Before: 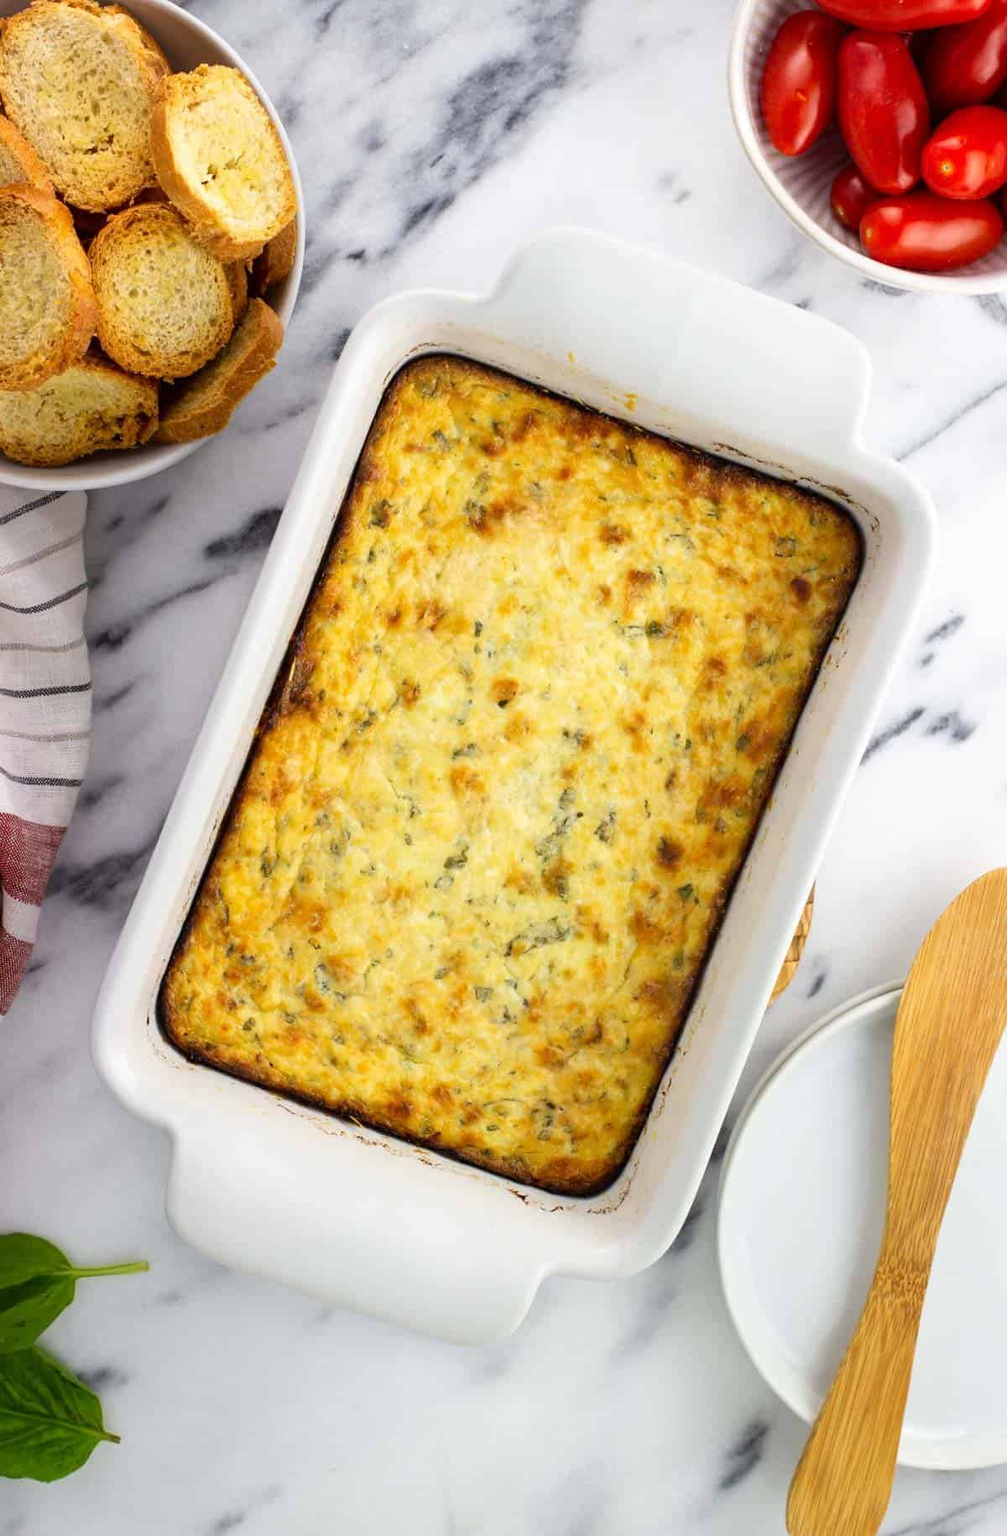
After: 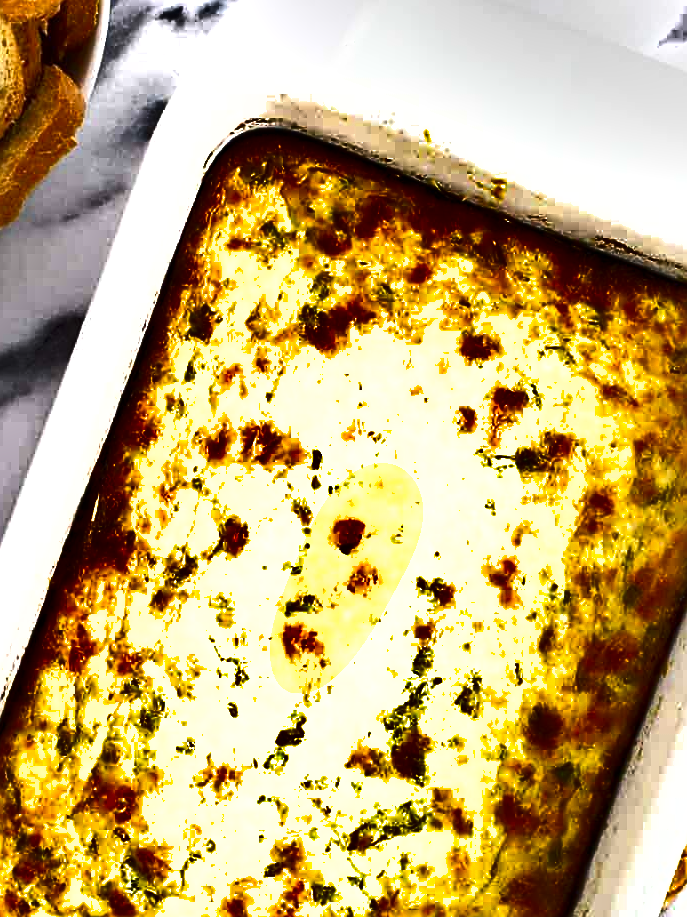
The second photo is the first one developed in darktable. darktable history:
crop: left 21.15%, top 15.848%, right 21.533%, bottom 34.02%
exposure: black level correction 0, exposure 0.395 EV, compensate highlight preservation false
sharpen: on, module defaults
shadows and highlights: shadows 21.05, highlights -81.73, soften with gaussian
tone equalizer: -8 EV -0.45 EV, -7 EV -0.404 EV, -6 EV -0.345 EV, -5 EV -0.222 EV, -3 EV 0.203 EV, -2 EV 0.34 EV, -1 EV 0.375 EV, +0 EV 0.414 EV, smoothing diameter 2.19%, edges refinement/feathering 20.6, mask exposure compensation -1.57 EV, filter diffusion 5
